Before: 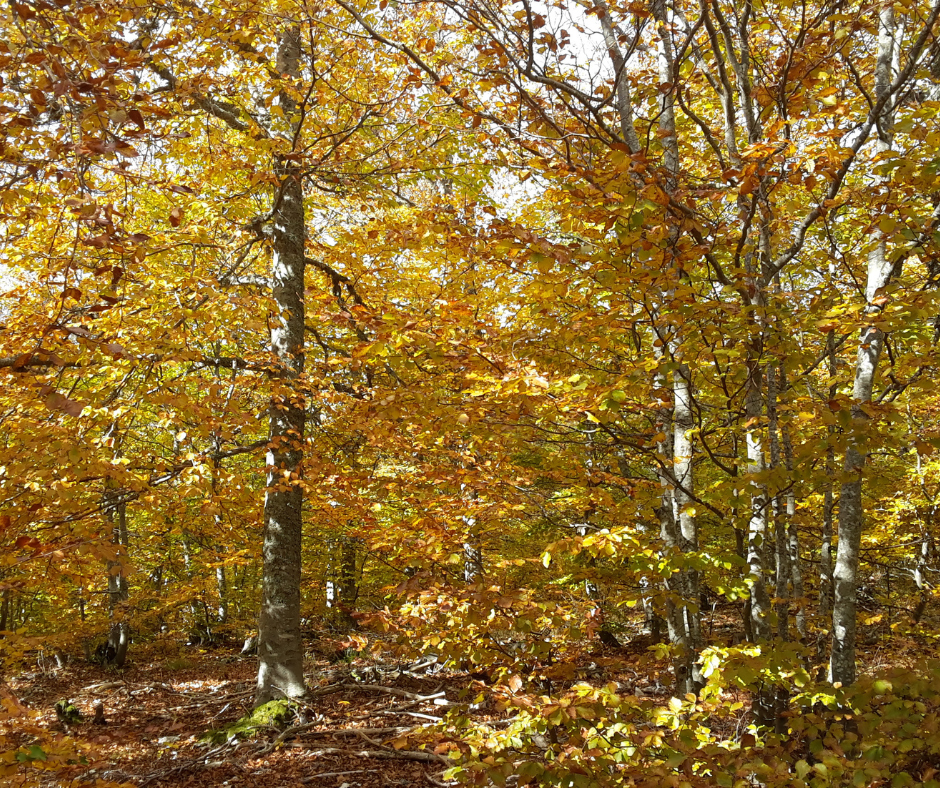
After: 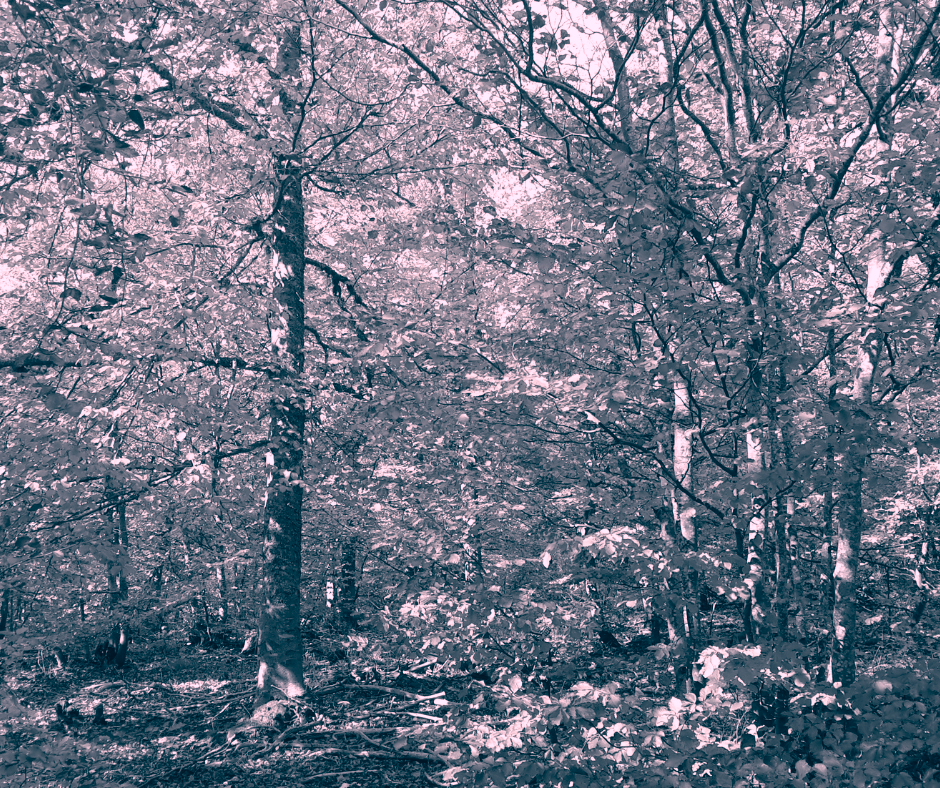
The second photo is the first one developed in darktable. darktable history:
color correction: highlights a* 17.01, highlights b* 0.265, shadows a* -14.91, shadows b* -13.96, saturation 1.51
contrast brightness saturation: saturation -0.982
